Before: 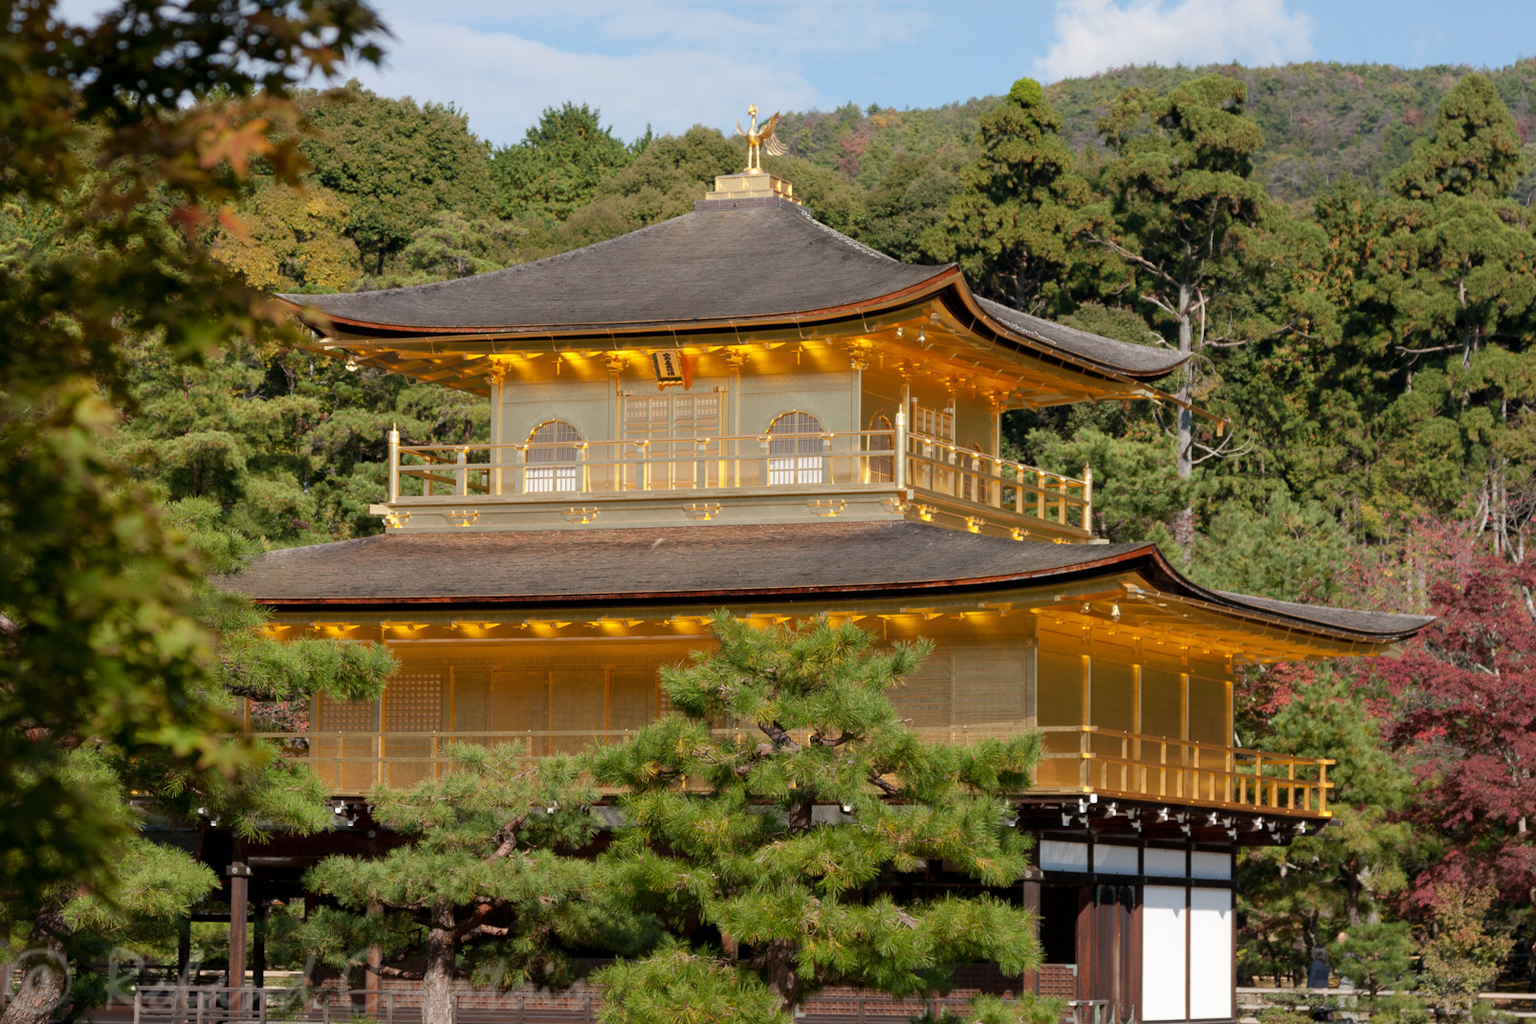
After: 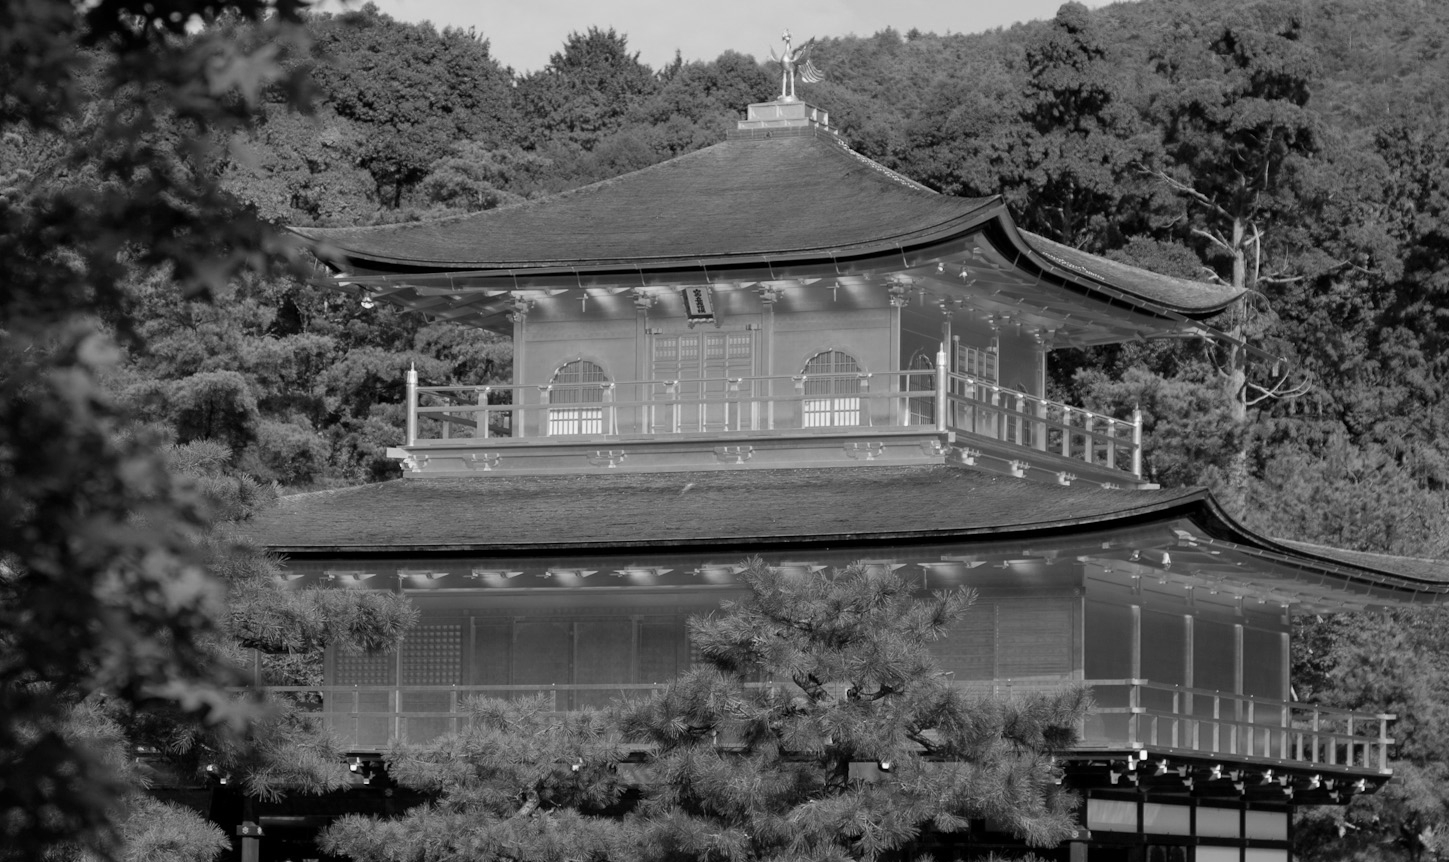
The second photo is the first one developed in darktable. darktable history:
crop: top 7.49%, right 9.717%, bottom 11.943%
color calibration: output gray [0.22, 0.42, 0.37, 0], gray › normalize channels true, illuminant same as pipeline (D50), adaptation XYZ, x 0.346, y 0.359, gamut compression 0
